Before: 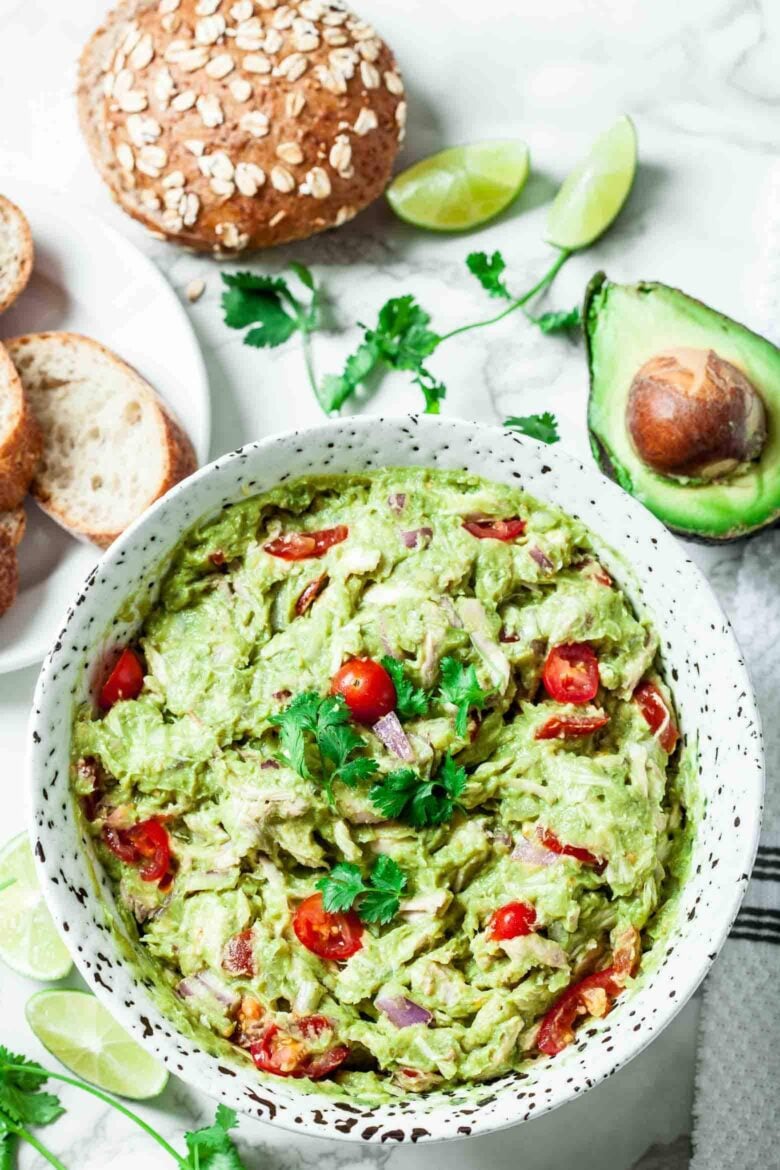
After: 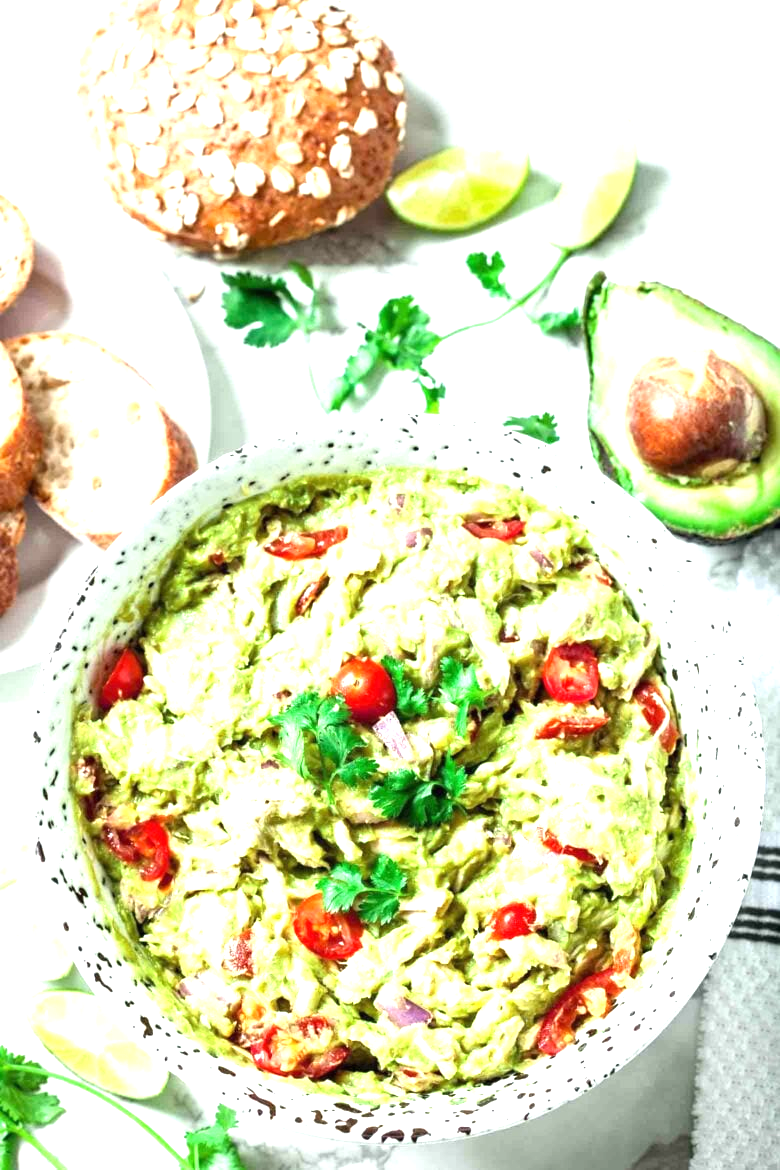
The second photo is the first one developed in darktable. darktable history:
exposure: black level correction 0, exposure 1.1 EV, compensate exposure bias true, compensate highlight preservation false
